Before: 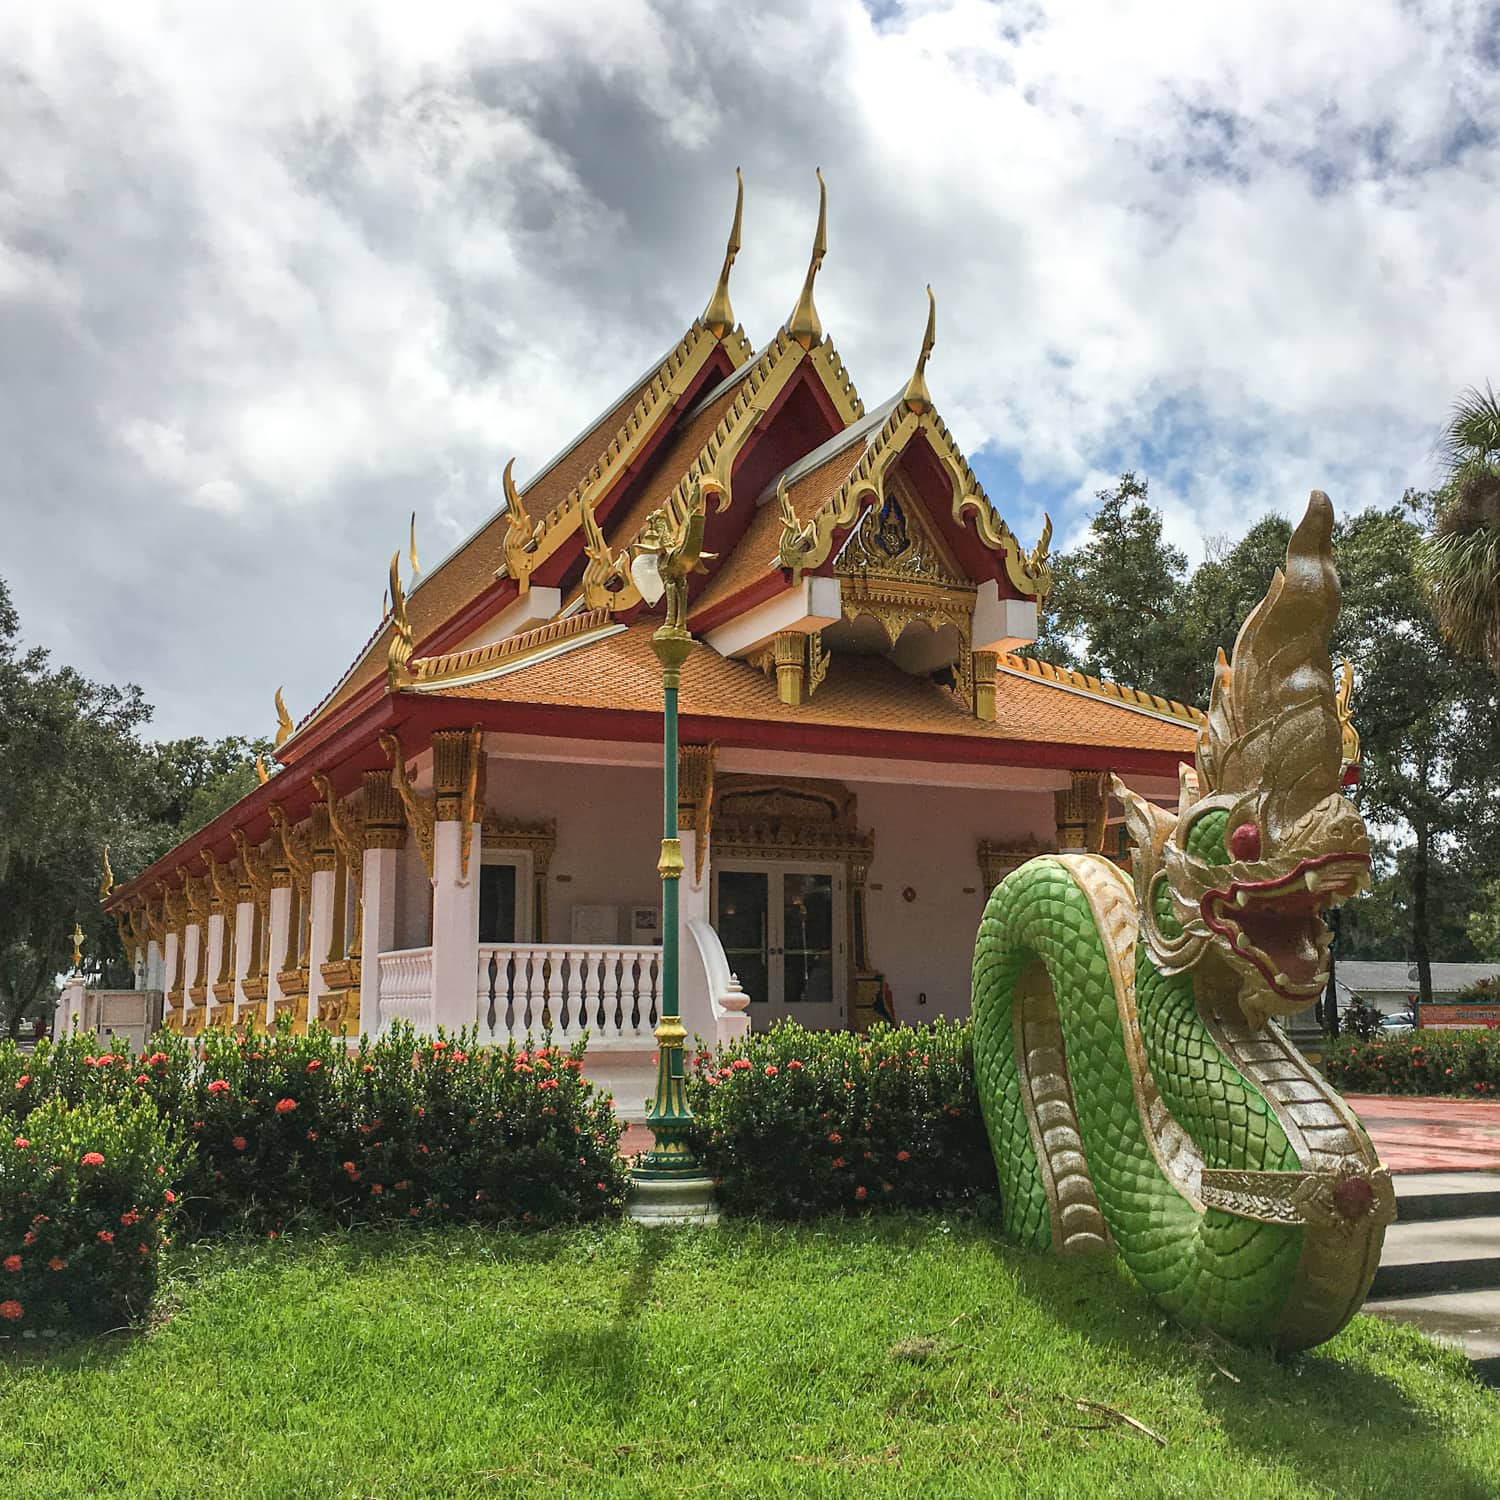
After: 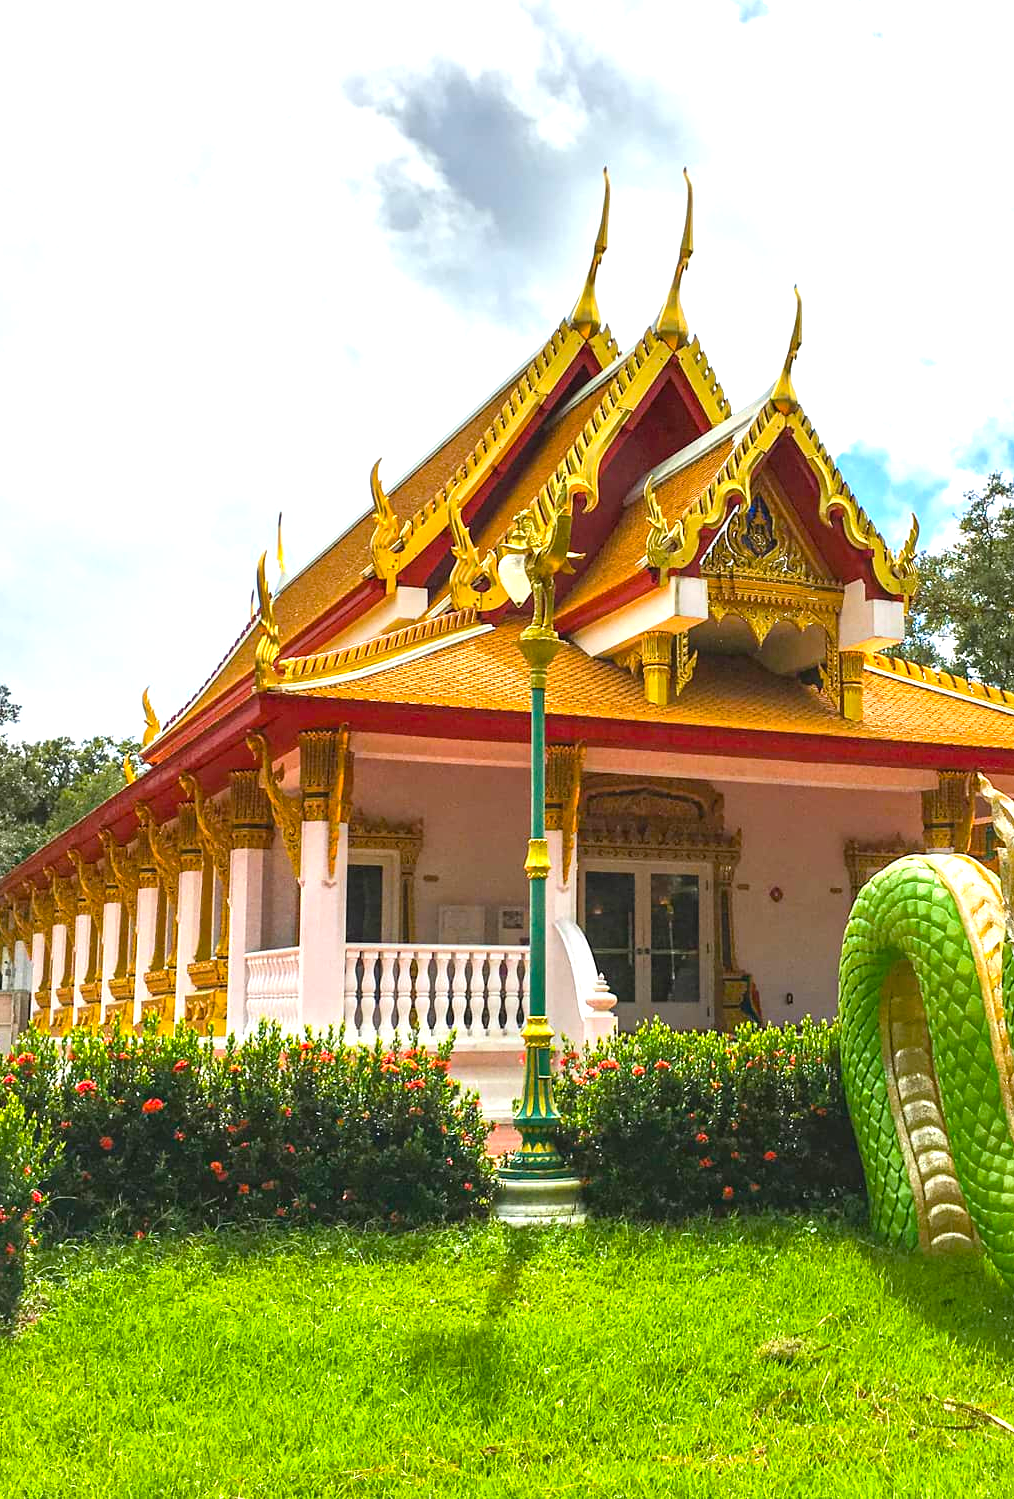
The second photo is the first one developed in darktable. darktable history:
exposure: exposure 1 EV, compensate highlight preservation false
crop and rotate: left 8.904%, right 23.489%
color balance rgb: linear chroma grading › global chroma 15.085%, perceptual saturation grading › global saturation 30.319%
